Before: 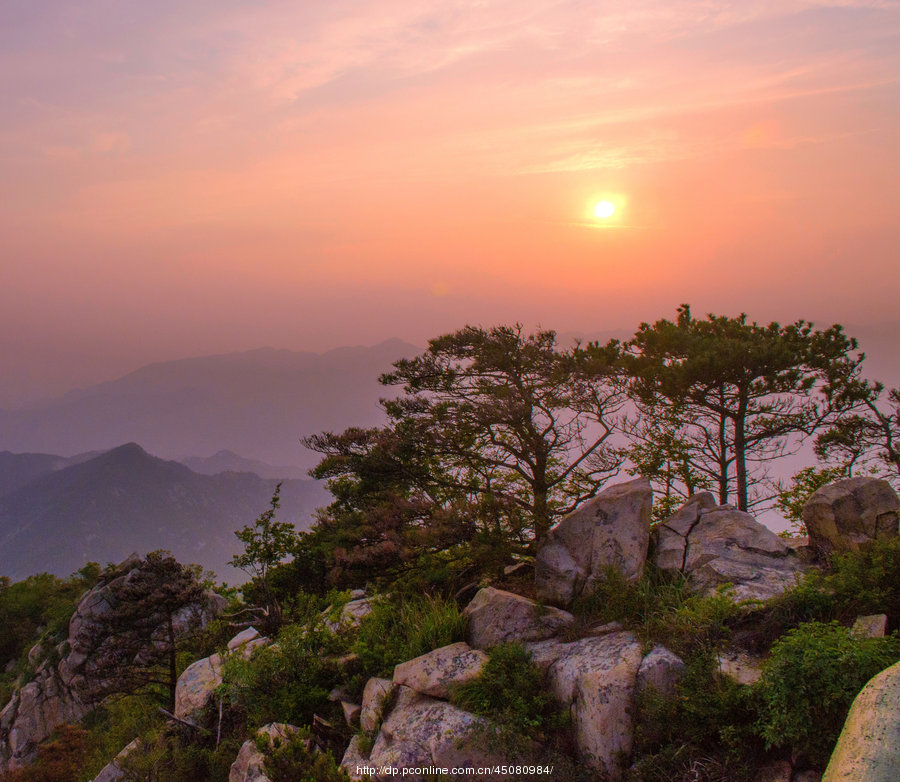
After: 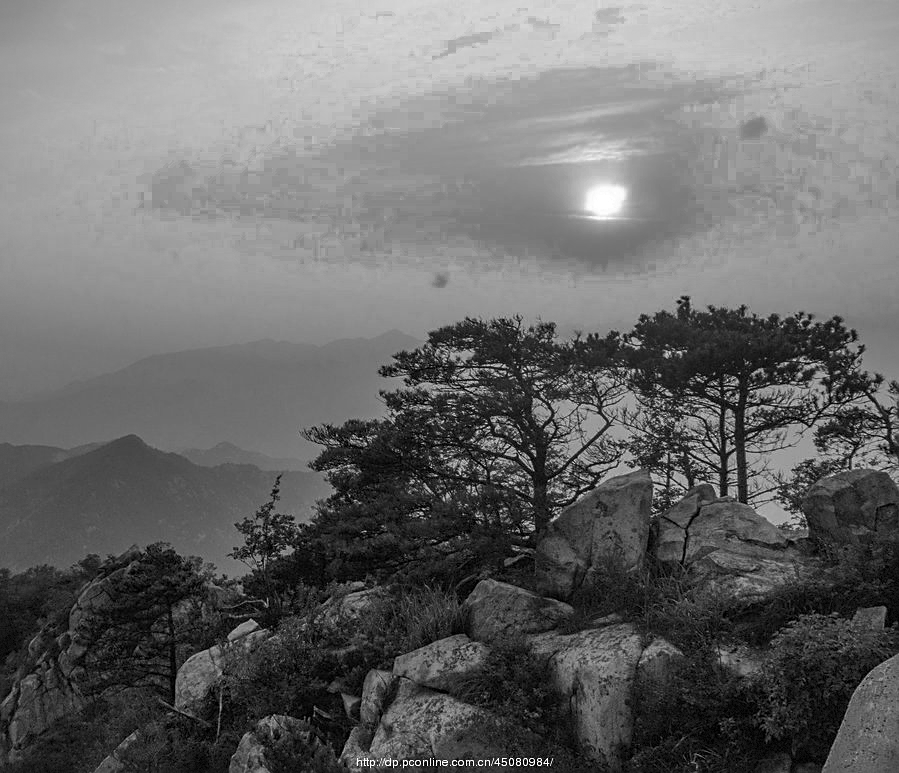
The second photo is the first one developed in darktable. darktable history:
vignetting: fall-off start 97.28%, fall-off radius 79%, brightness -0.462, saturation -0.3, width/height ratio 1.114, dithering 8-bit output, unbound false
color zones: curves: ch0 [(0.002, 0.589) (0.107, 0.484) (0.146, 0.249) (0.217, 0.352) (0.309, 0.525) (0.39, 0.404) (0.455, 0.169) (0.597, 0.055) (0.724, 0.212) (0.775, 0.691) (0.869, 0.571) (1, 0.587)]; ch1 [(0, 0) (0.143, 0) (0.286, 0) (0.429, 0) (0.571, 0) (0.714, 0) (0.857, 0)]
crop: top 1.049%, right 0.001%
sharpen: on, module defaults
